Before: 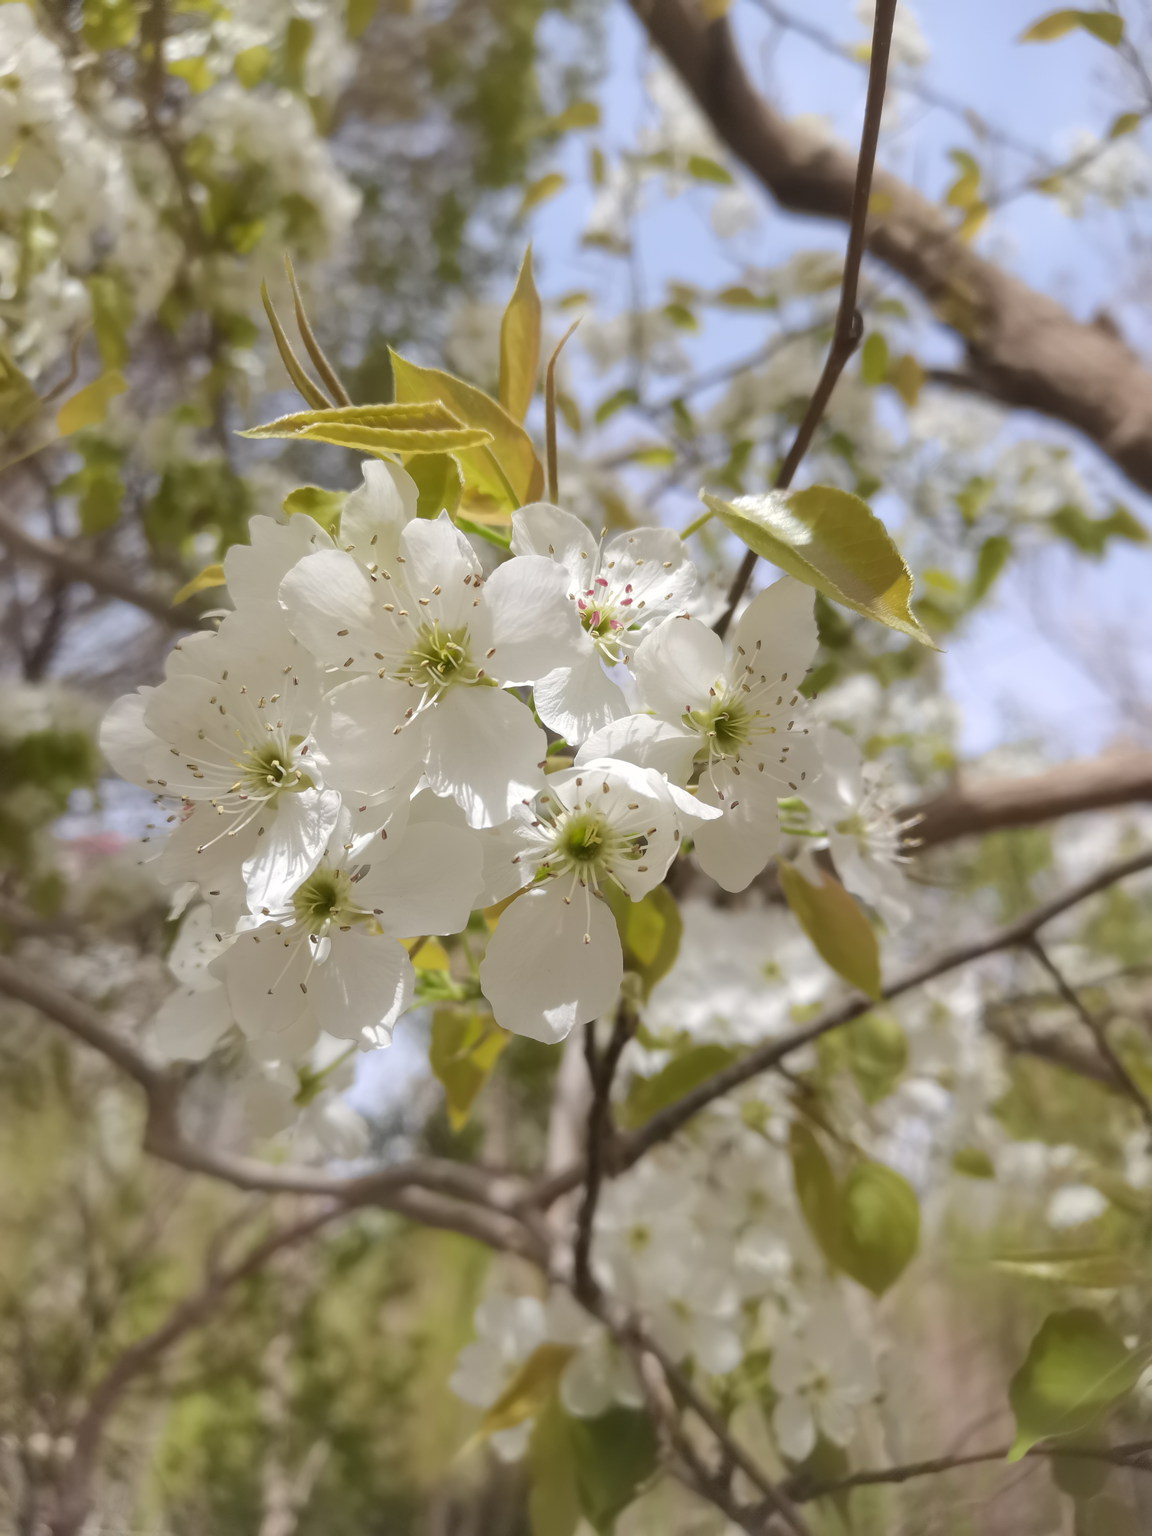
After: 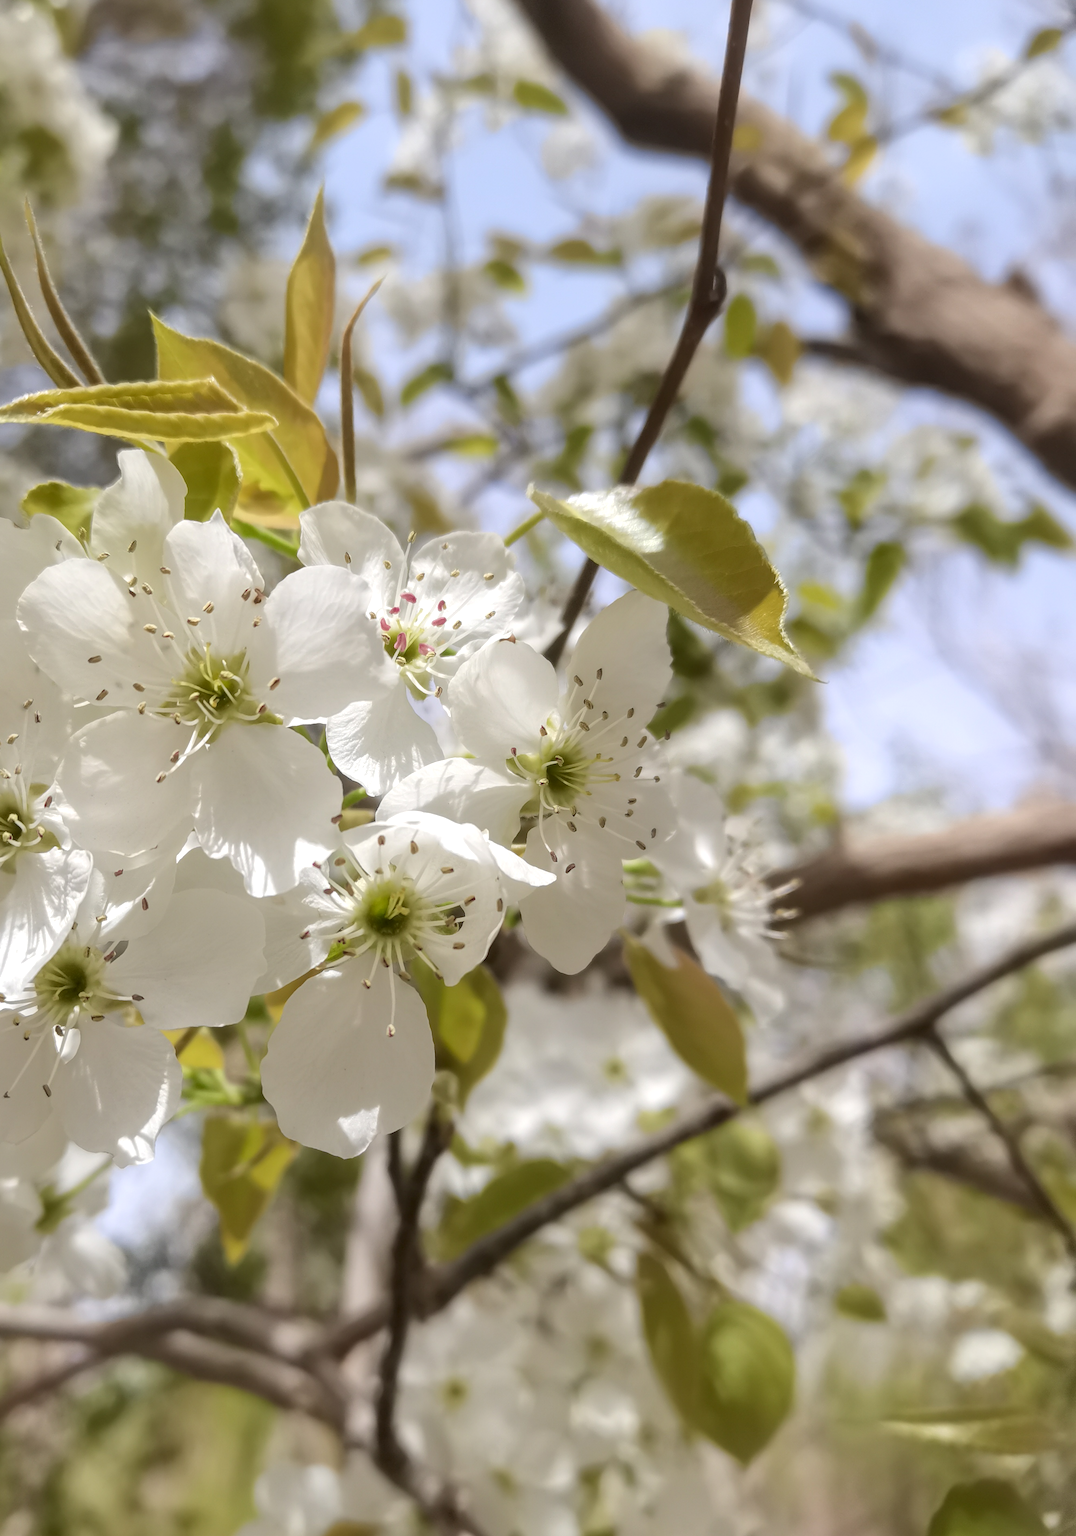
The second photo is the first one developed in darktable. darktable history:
contrast brightness saturation: contrast 0.097, brightness 0.013, saturation 0.015
crop: left 23.028%, top 5.865%, bottom 11.747%
local contrast: on, module defaults
